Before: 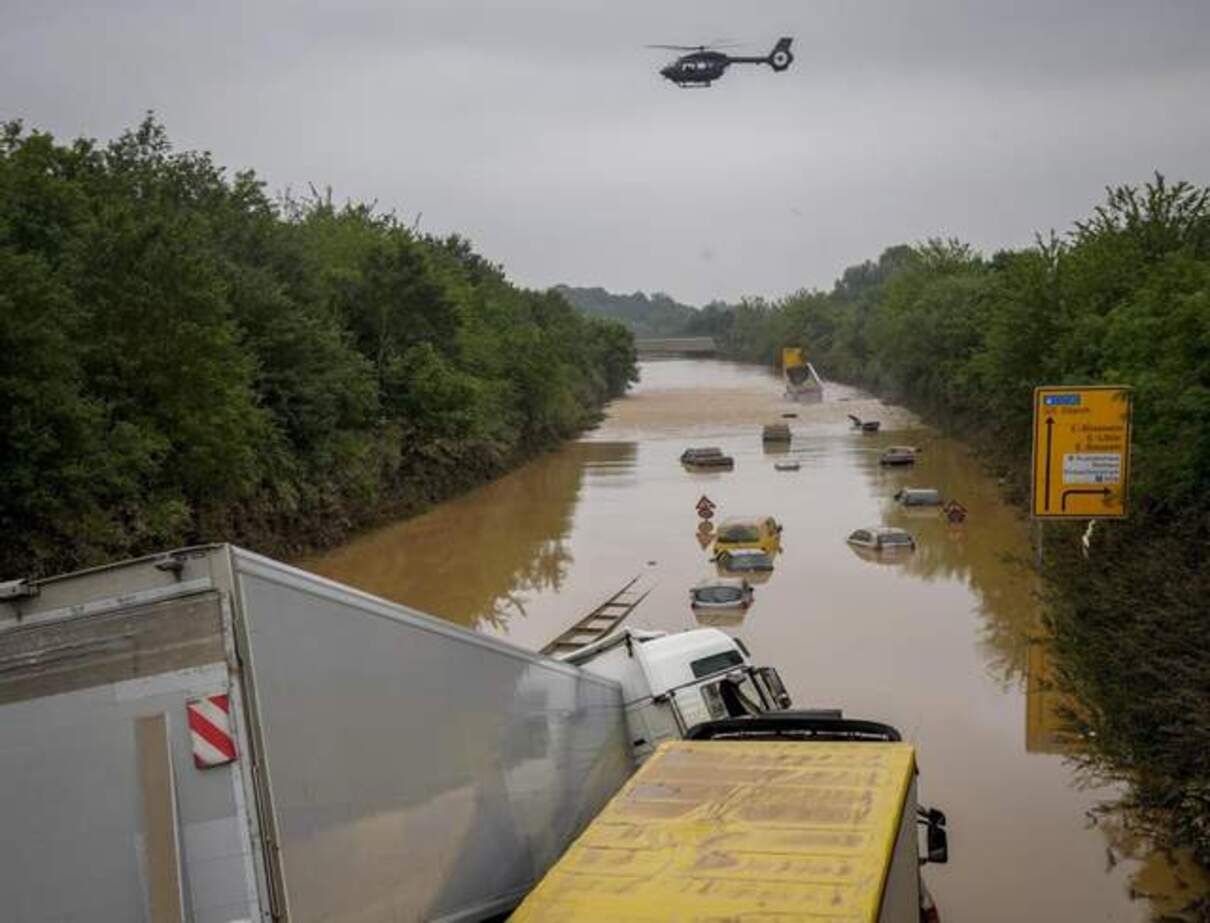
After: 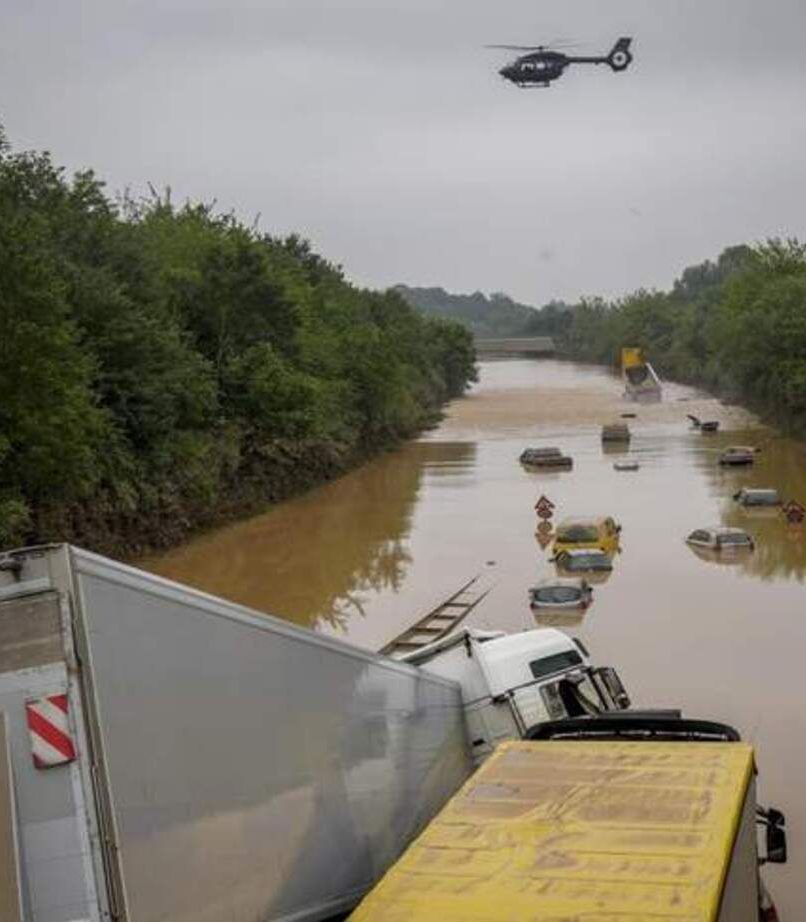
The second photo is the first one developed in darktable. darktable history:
crop and rotate: left 13.388%, right 19.926%
